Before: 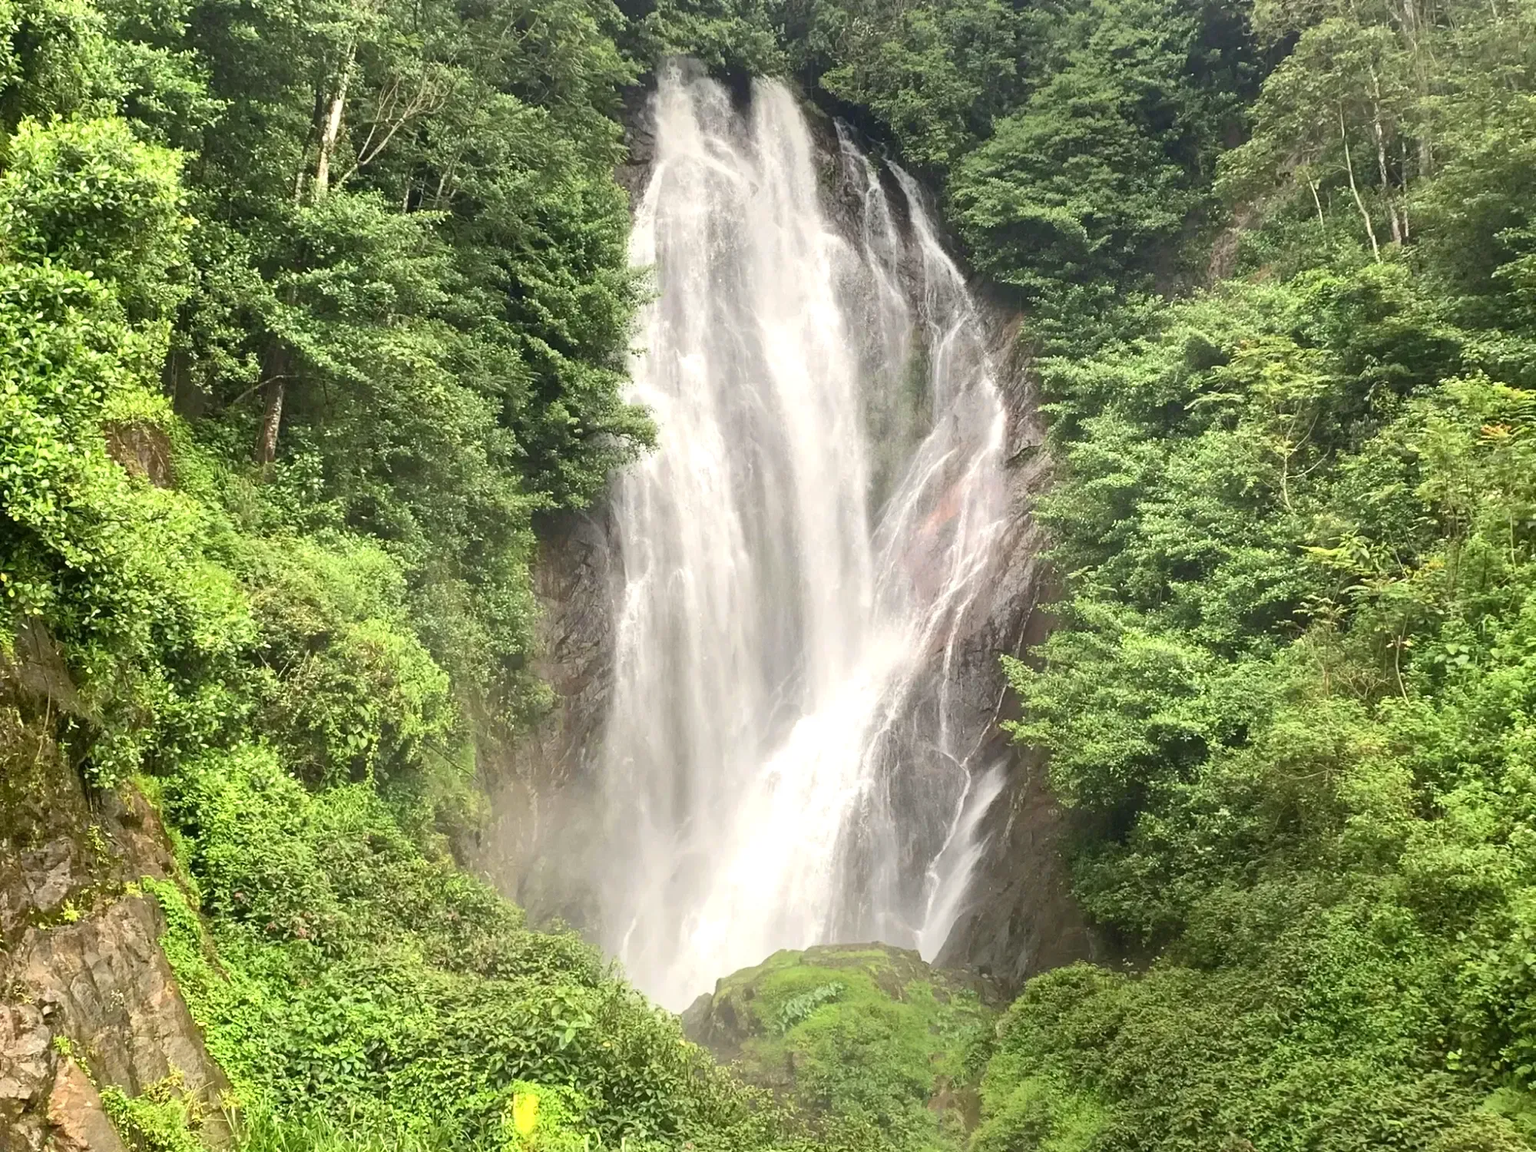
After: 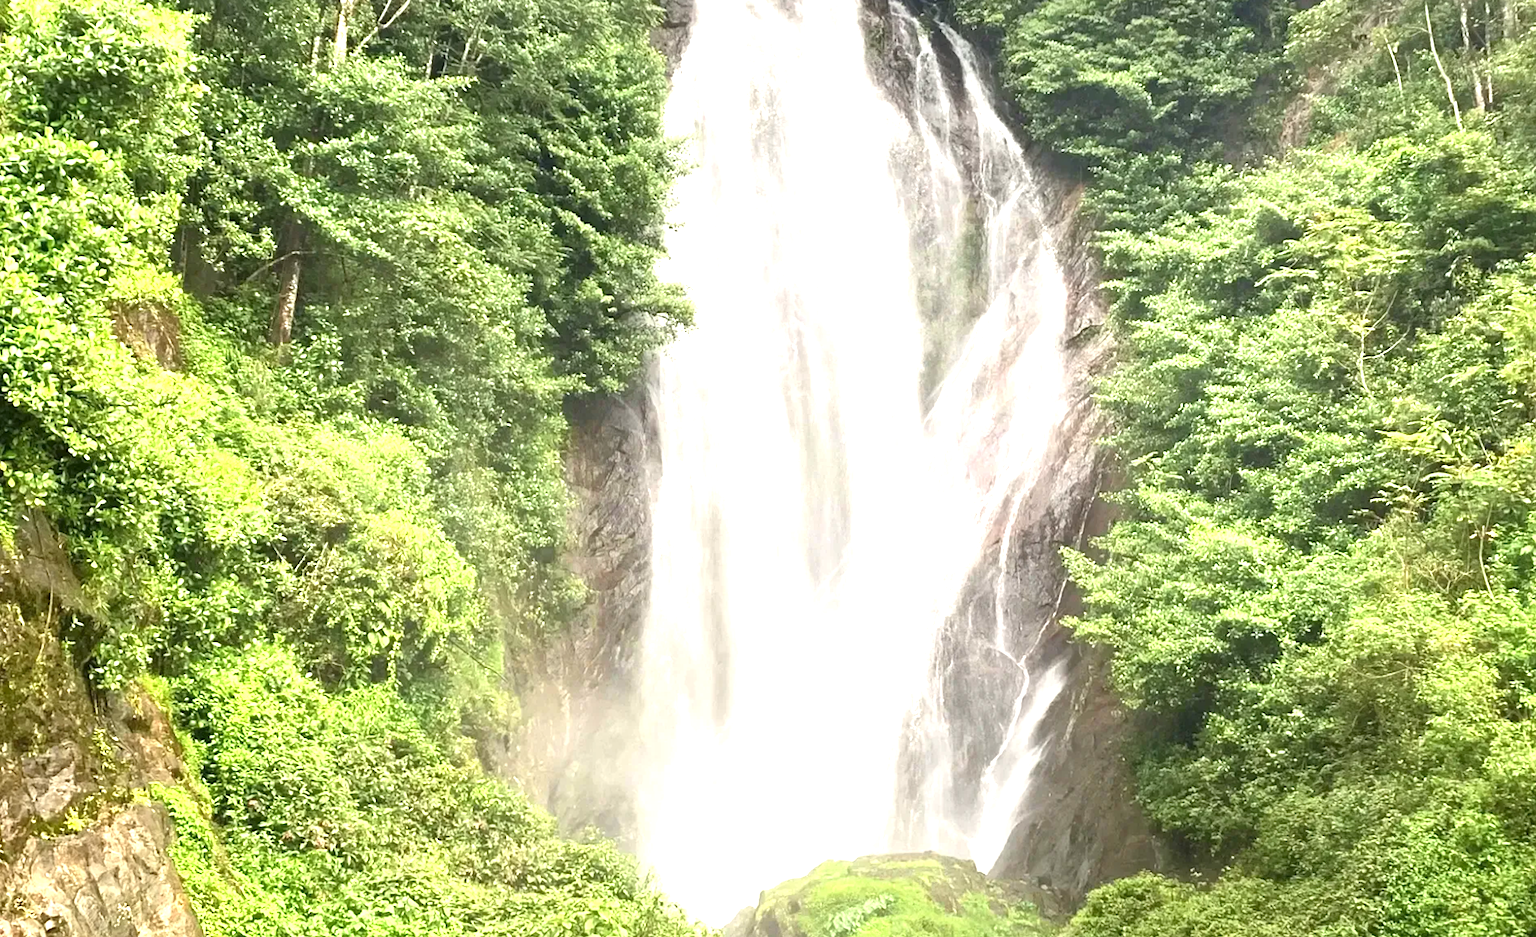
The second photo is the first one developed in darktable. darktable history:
crop and rotate: angle 0.082°, top 12.019%, right 5.478%, bottom 11.039%
exposure: exposure 1 EV, compensate exposure bias true, compensate highlight preservation false
